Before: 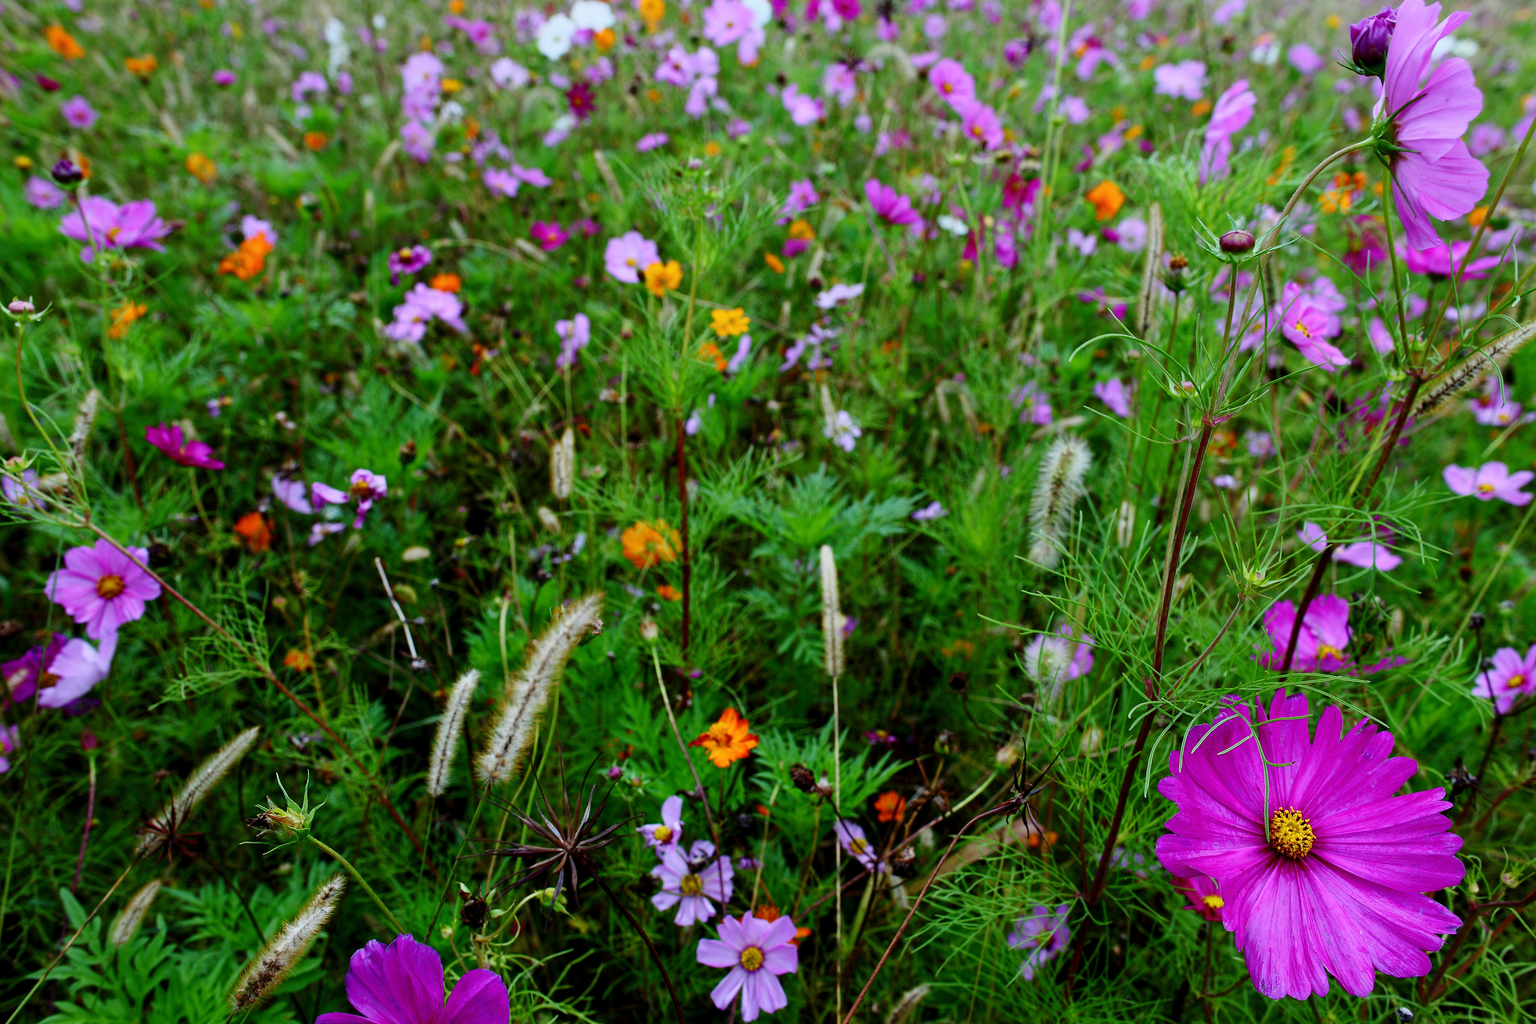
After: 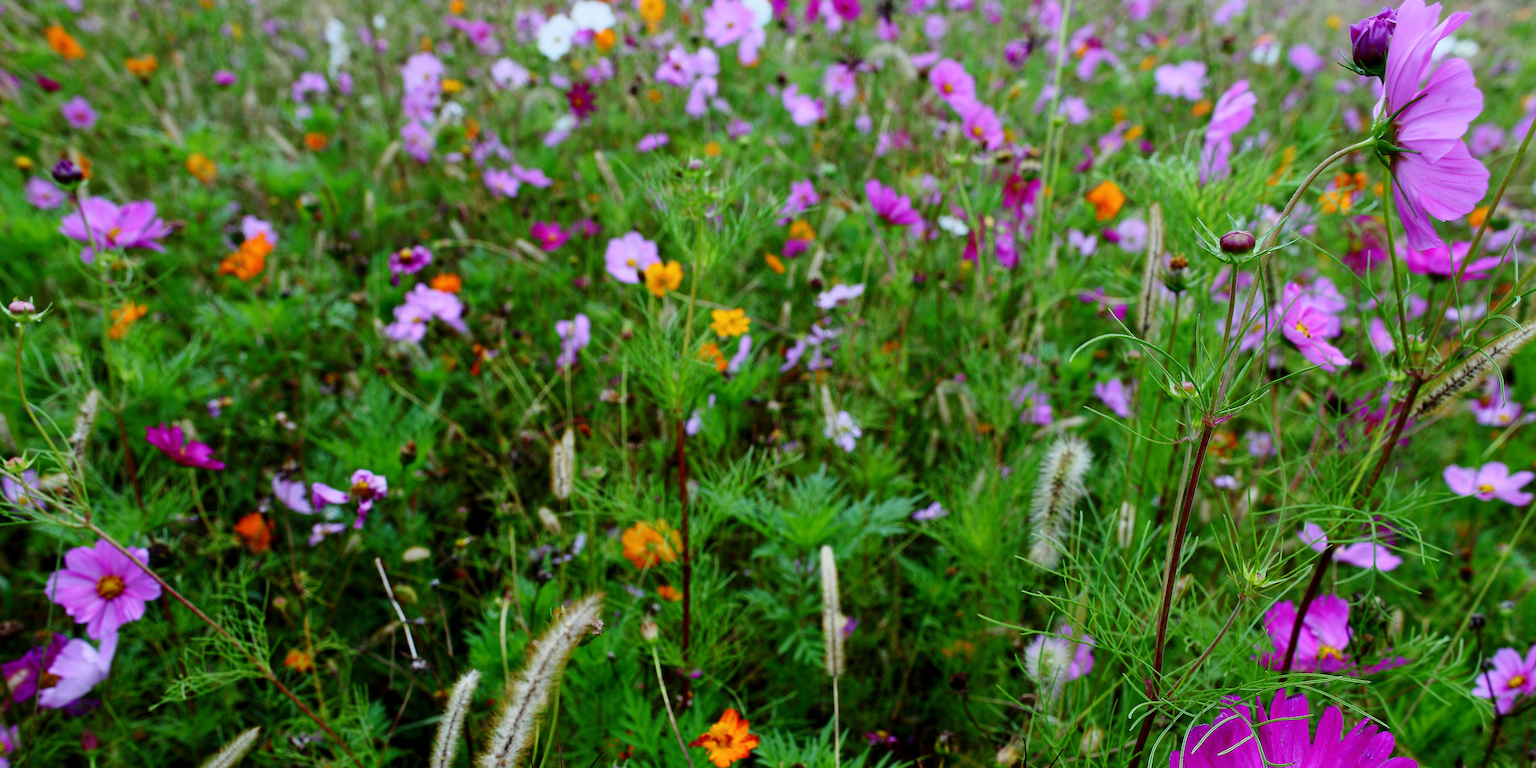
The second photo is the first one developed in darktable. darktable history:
tone equalizer: on, module defaults
crop: bottom 24.952%
